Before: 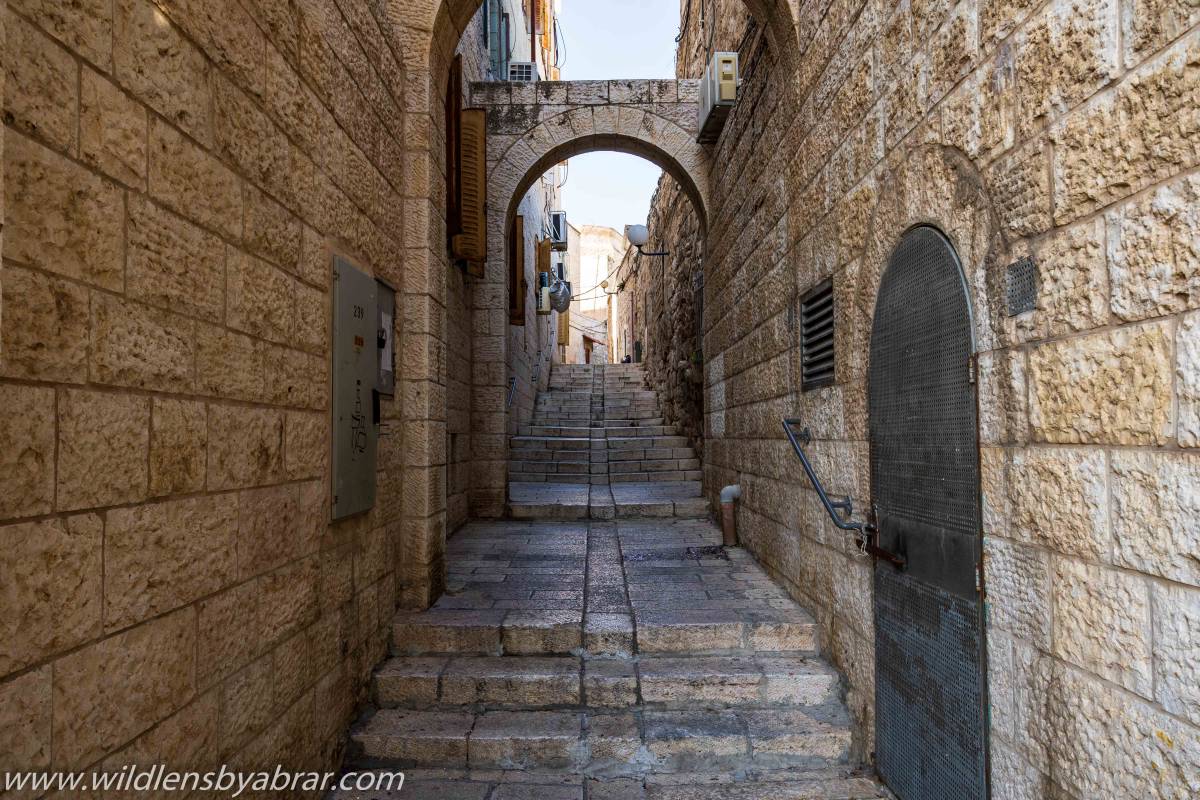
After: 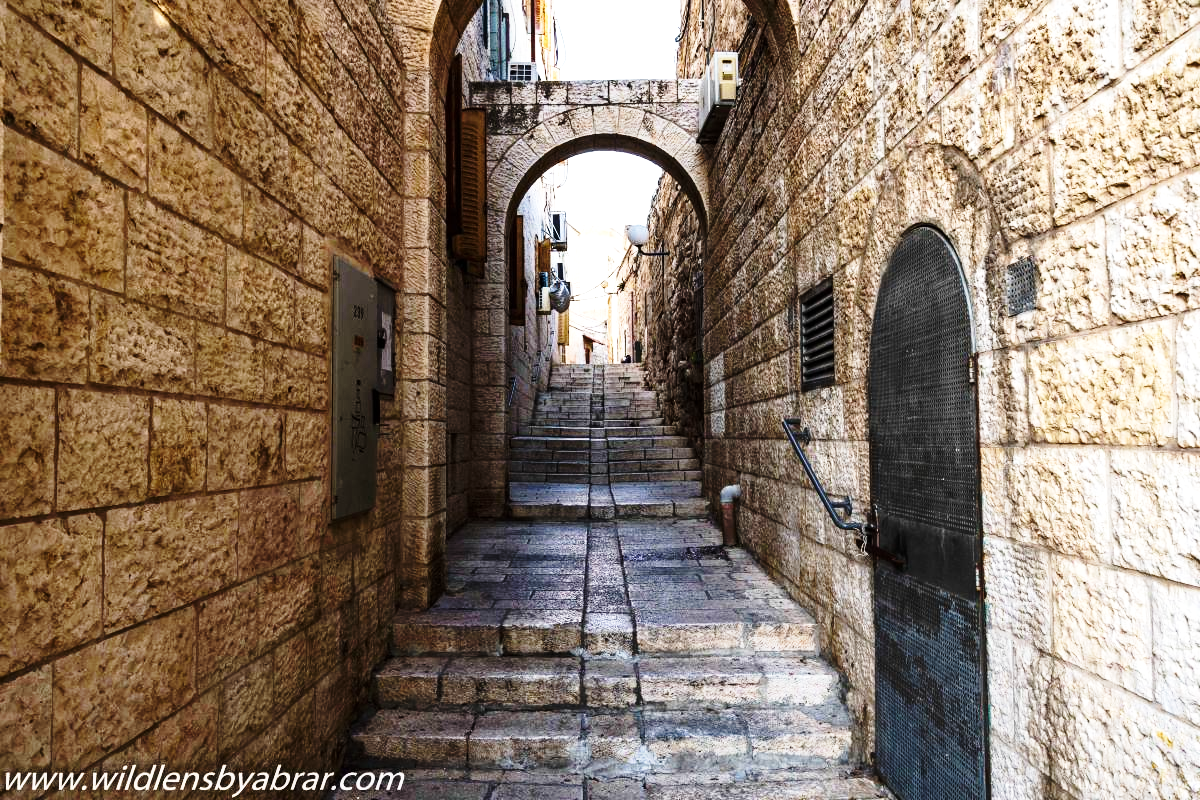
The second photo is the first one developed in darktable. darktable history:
tone equalizer: -8 EV -0.737 EV, -7 EV -0.693 EV, -6 EV -0.569 EV, -5 EV -0.388 EV, -3 EV 0.377 EV, -2 EV 0.6 EV, -1 EV 0.679 EV, +0 EV 0.779 EV, edges refinement/feathering 500, mask exposure compensation -1.57 EV, preserve details no
base curve: curves: ch0 [(0, 0) (0.028, 0.03) (0.121, 0.232) (0.46, 0.748) (0.859, 0.968) (1, 1)], preserve colors none
